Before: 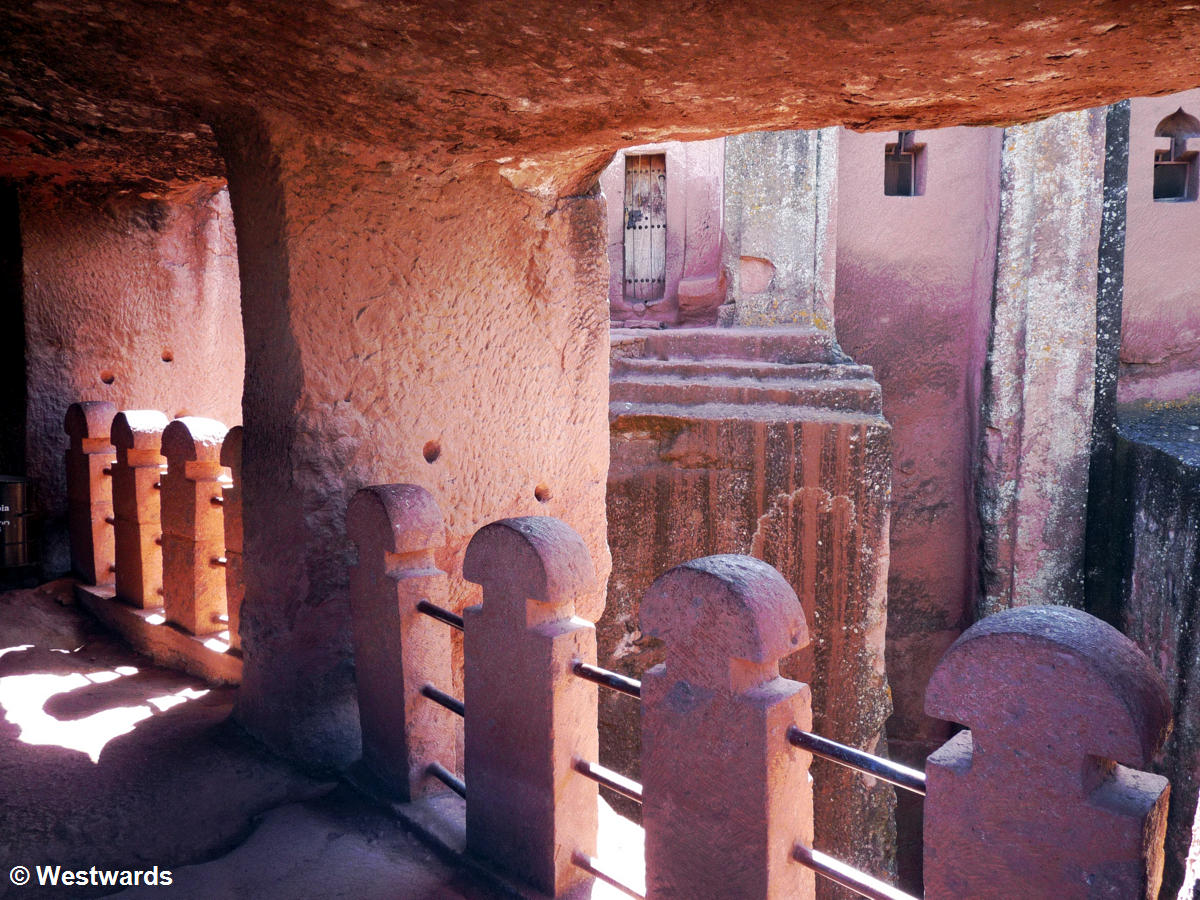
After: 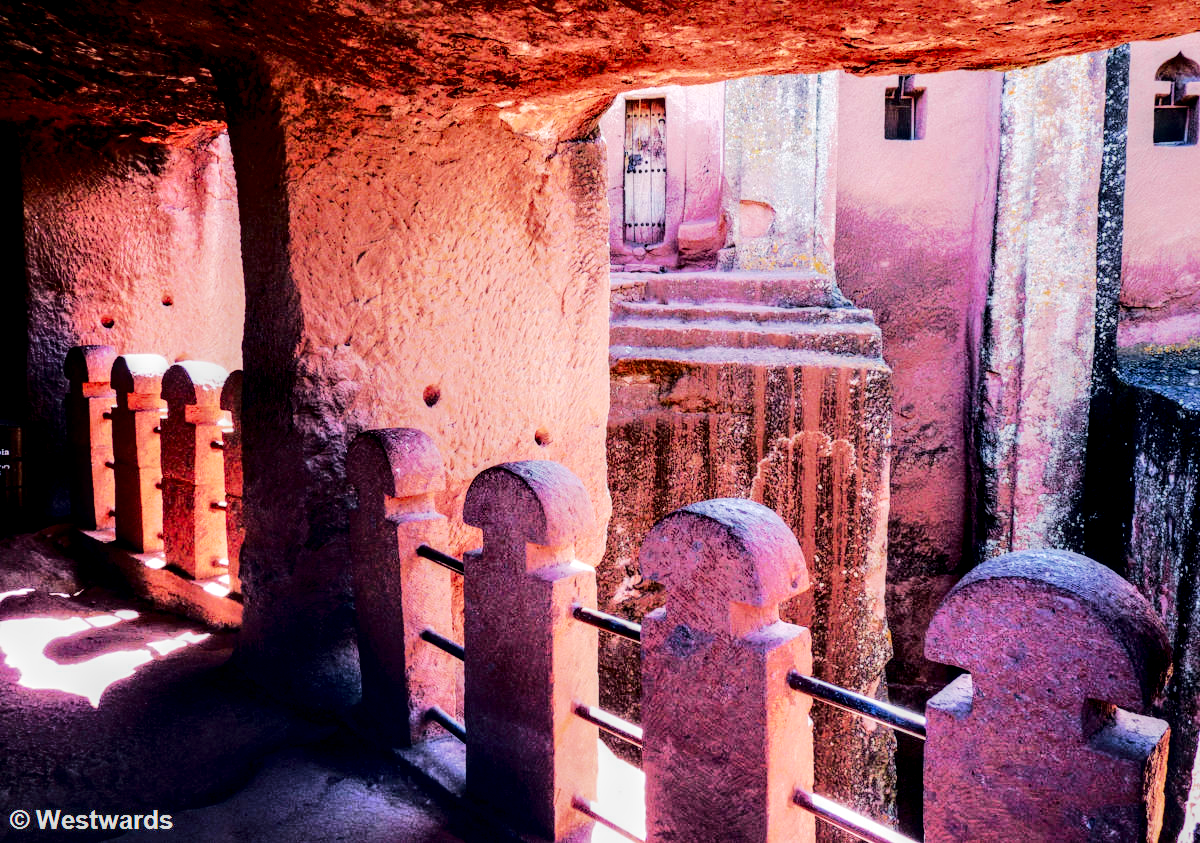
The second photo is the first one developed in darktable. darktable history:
local contrast: detail 160%
contrast brightness saturation: brightness -0.25, saturation 0.2
filmic rgb: black relative exposure -7.5 EV, white relative exposure 5 EV, hardness 3.31, contrast 1.3, contrast in shadows safe
crop and rotate: top 6.25%
velvia: on, module defaults
rgb curve: curves: ch0 [(0, 0) (0.284, 0.292) (0.505, 0.644) (1, 1)], compensate middle gray true
exposure: exposure 0.6 EV, compensate highlight preservation false
